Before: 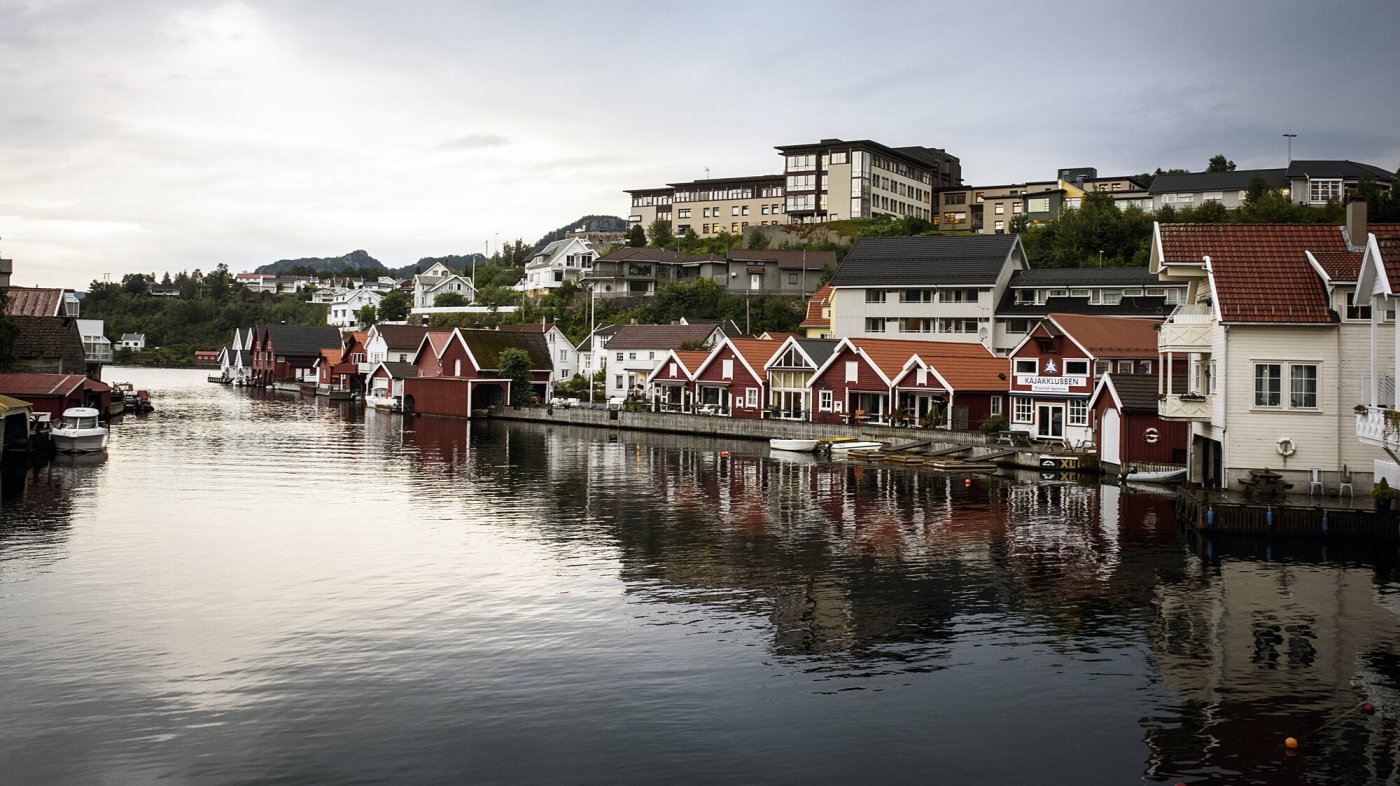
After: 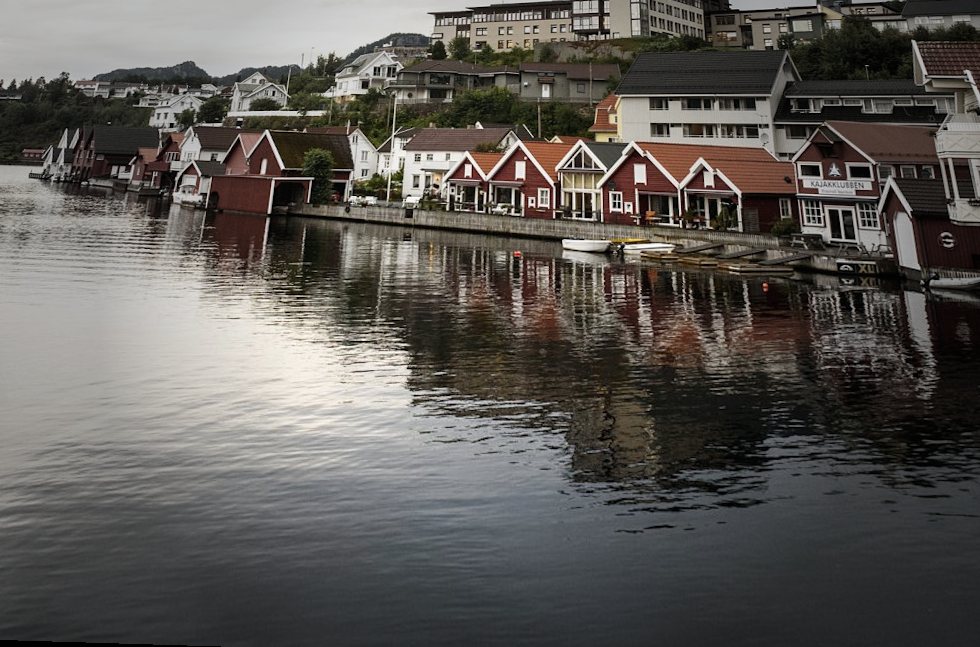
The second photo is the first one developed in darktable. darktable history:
vignetting: fall-off start 40%, fall-off radius 40%
rotate and perspective: rotation 0.72°, lens shift (vertical) -0.352, lens shift (horizontal) -0.051, crop left 0.152, crop right 0.859, crop top 0.019, crop bottom 0.964
crop and rotate: left 4.842%, top 15.51%, right 10.668%
